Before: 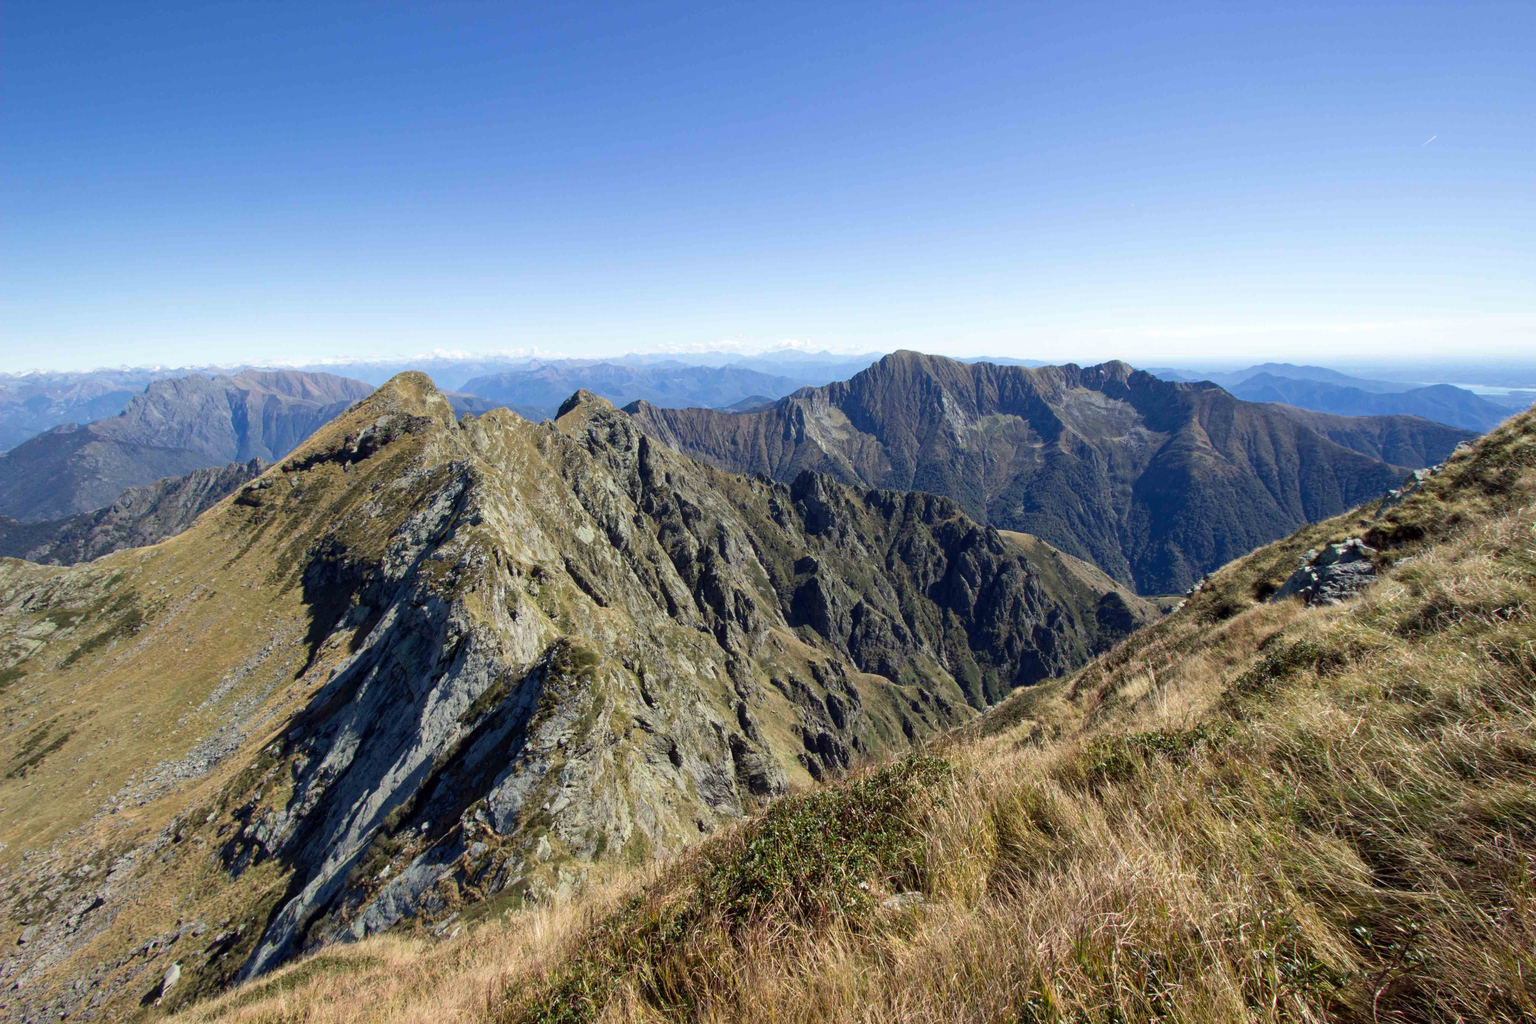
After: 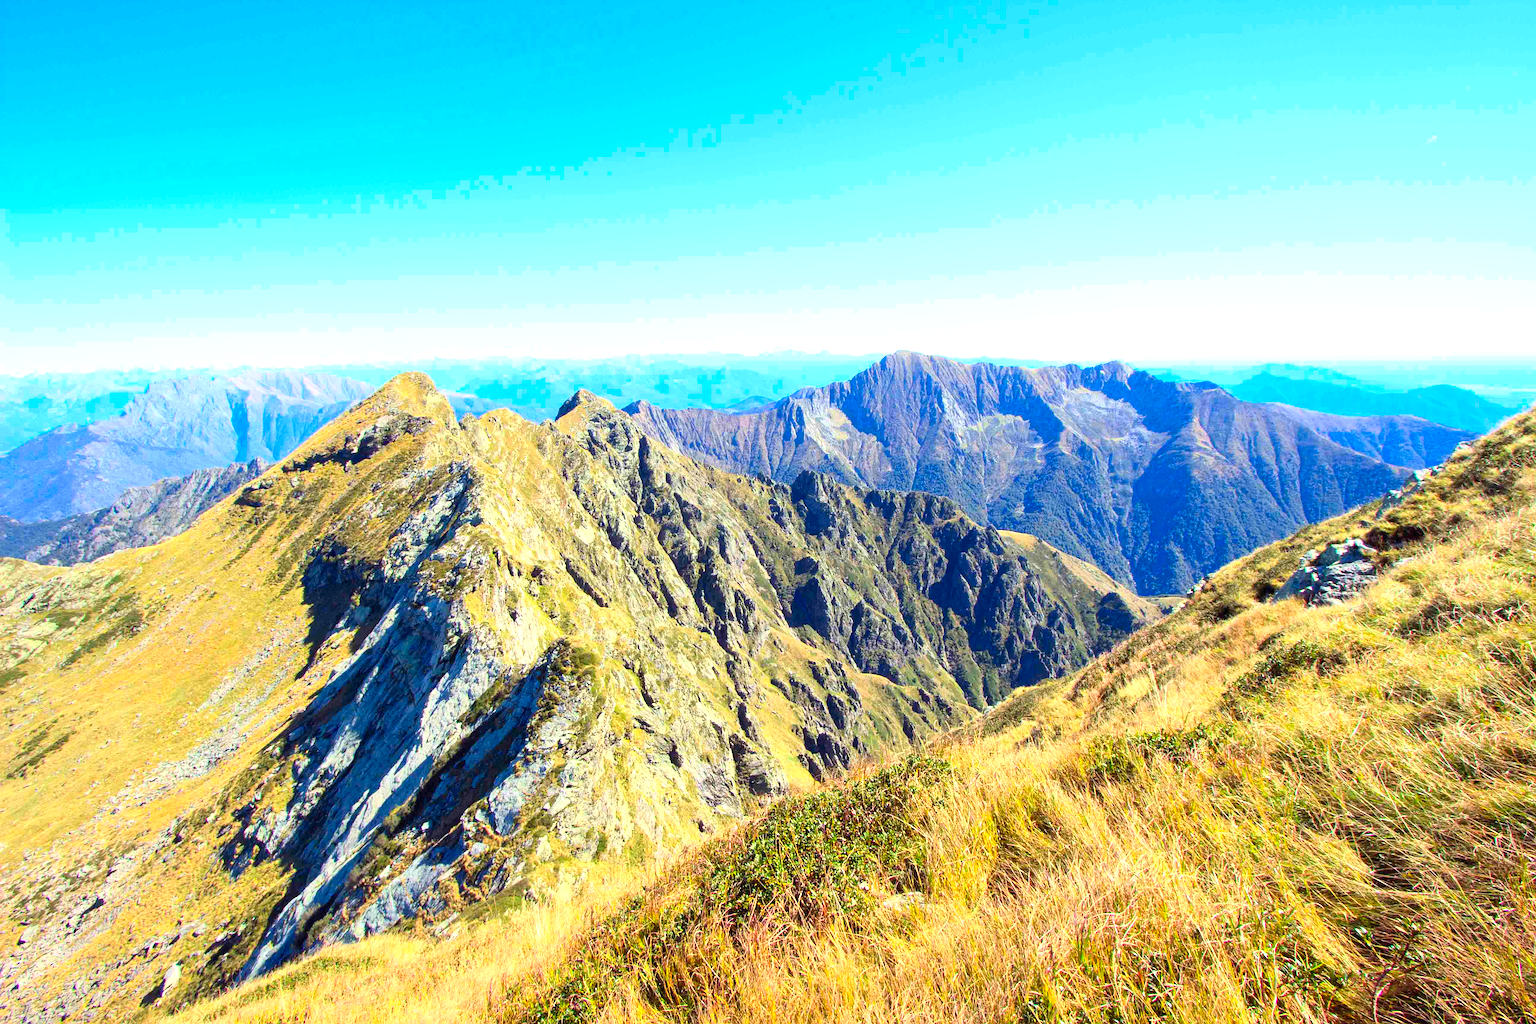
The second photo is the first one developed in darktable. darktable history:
sharpen: on, module defaults
contrast brightness saturation: contrast 0.198, brightness 0.2, saturation 0.809
exposure: black level correction 0, exposure 1.097 EV, compensate highlight preservation false
